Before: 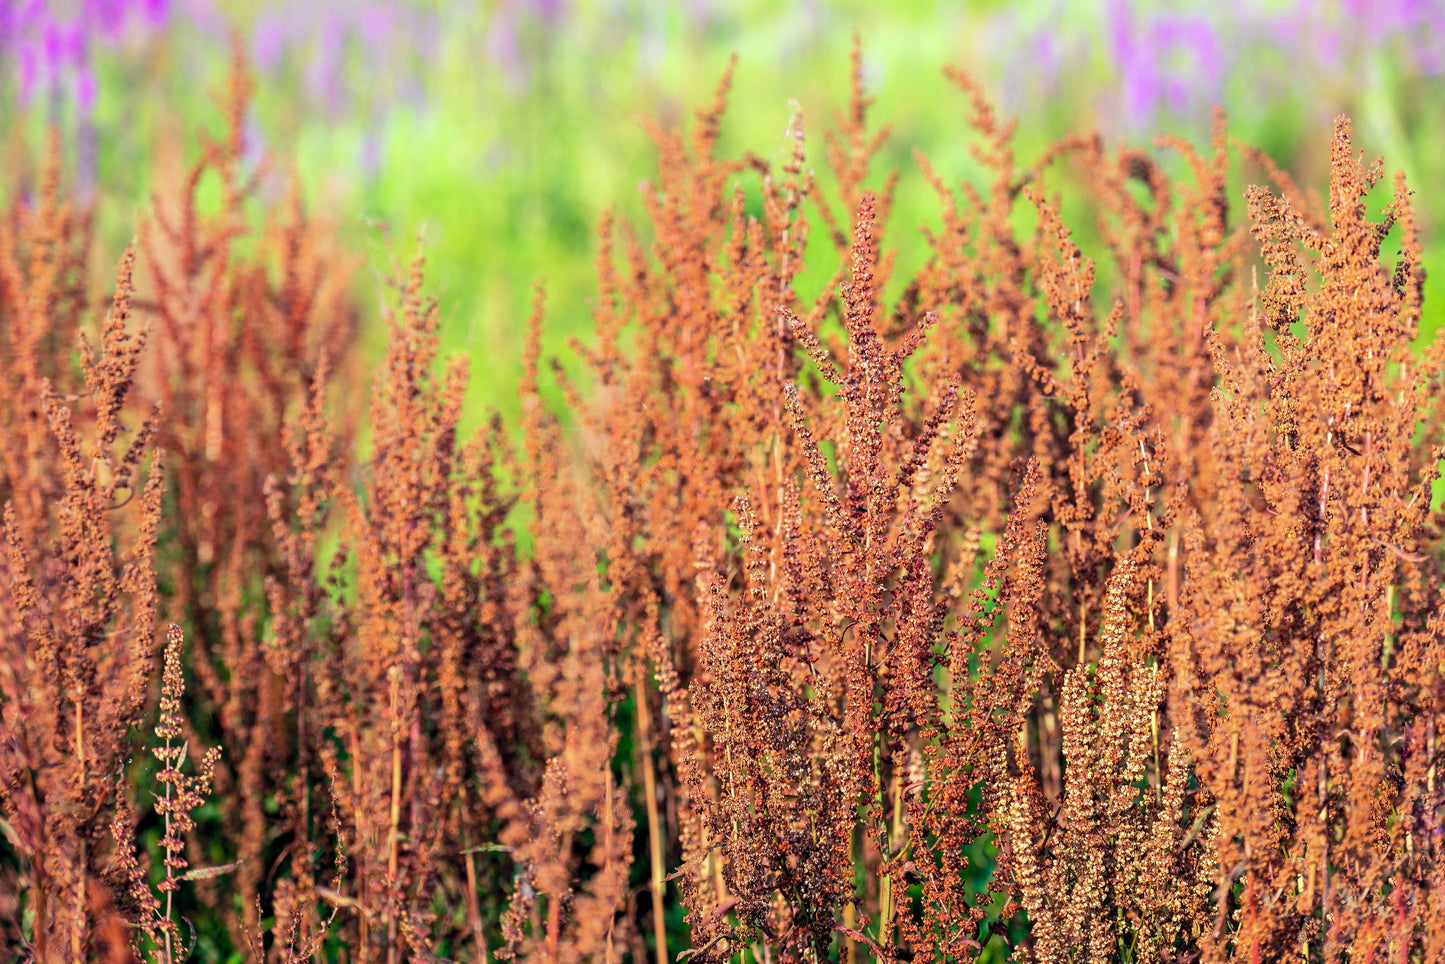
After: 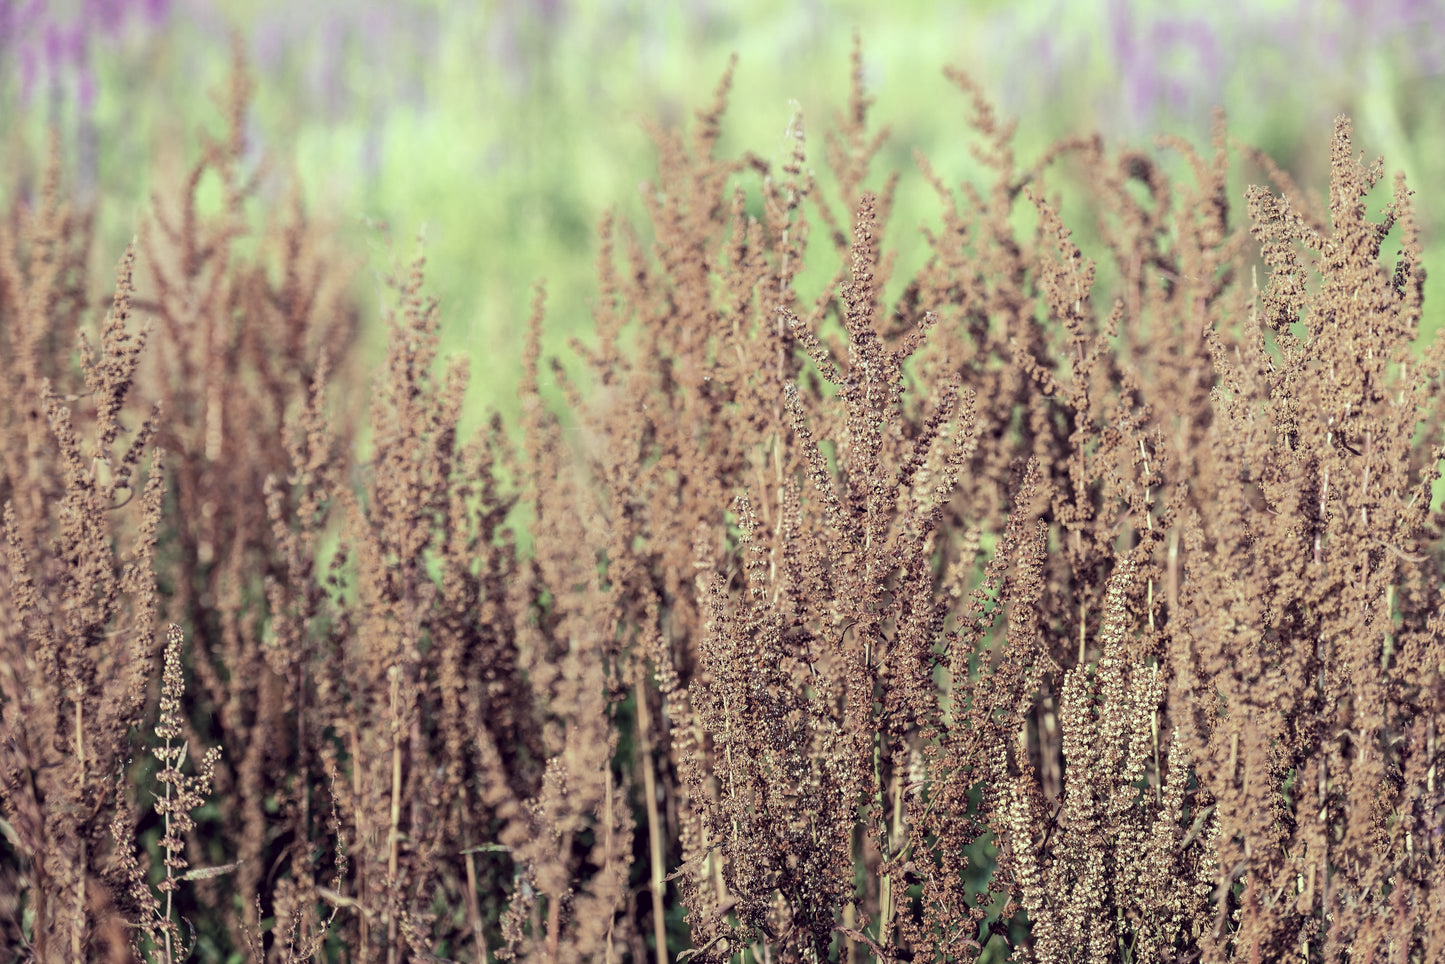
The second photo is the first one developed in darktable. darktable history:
color correction: highlights a* -20.42, highlights b* 20.72, shadows a* 19.34, shadows b* -20.22, saturation 0.392
